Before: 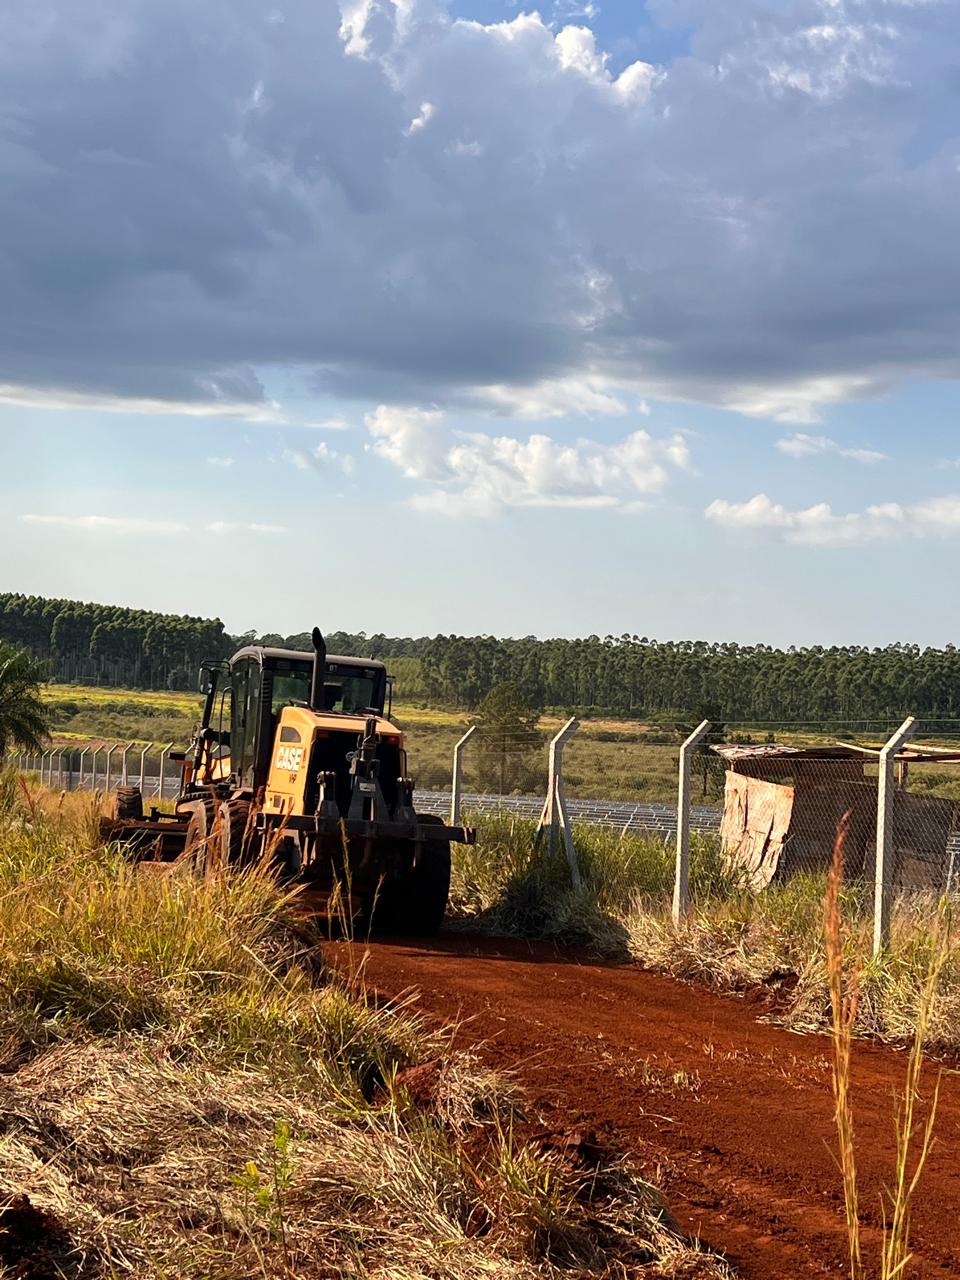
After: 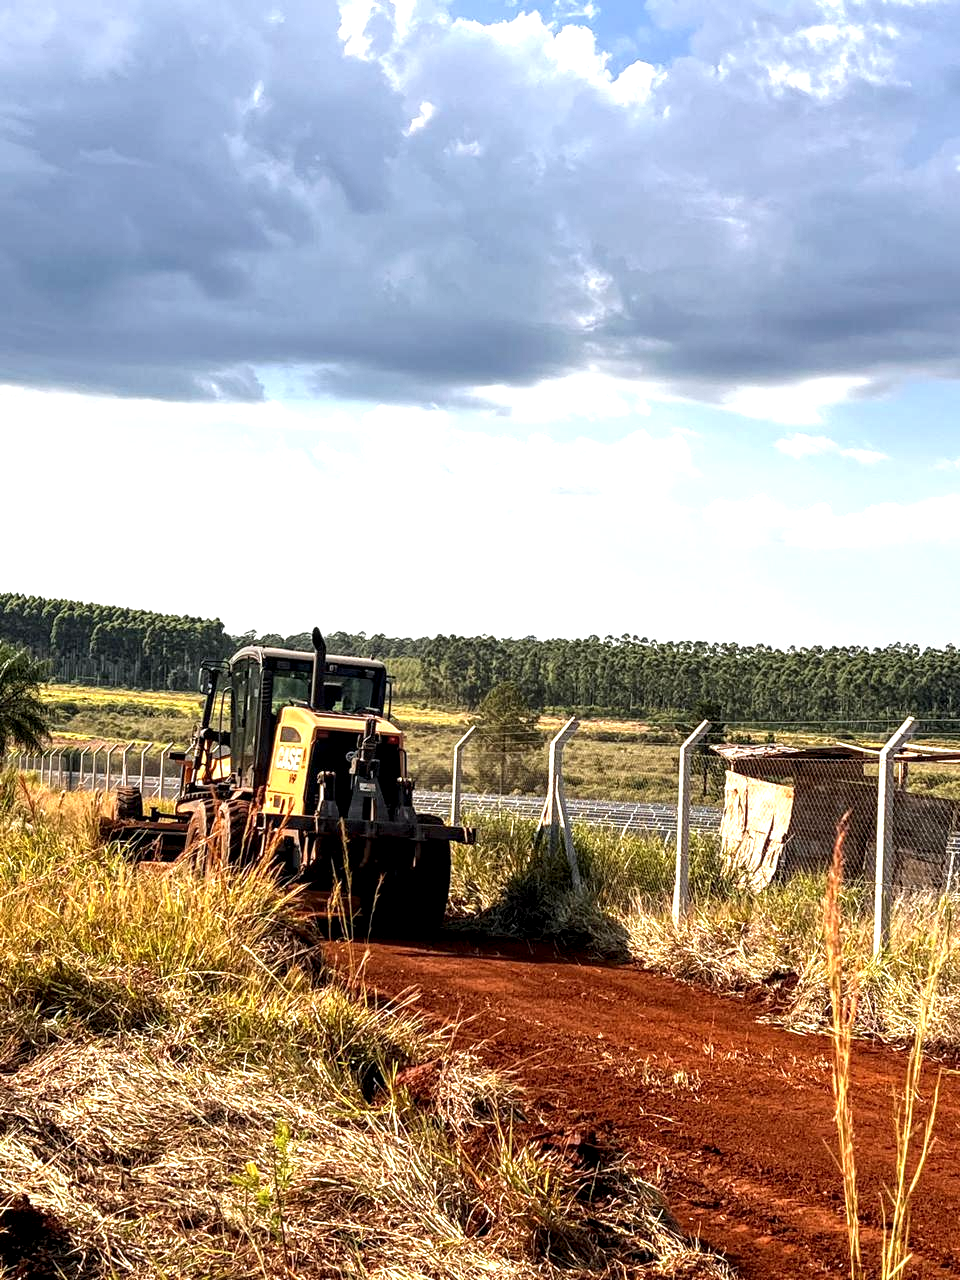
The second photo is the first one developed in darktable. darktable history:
local contrast: highlights 60%, shadows 64%, detail 160%
exposure: black level correction 0, exposure 0.691 EV, compensate highlight preservation false
